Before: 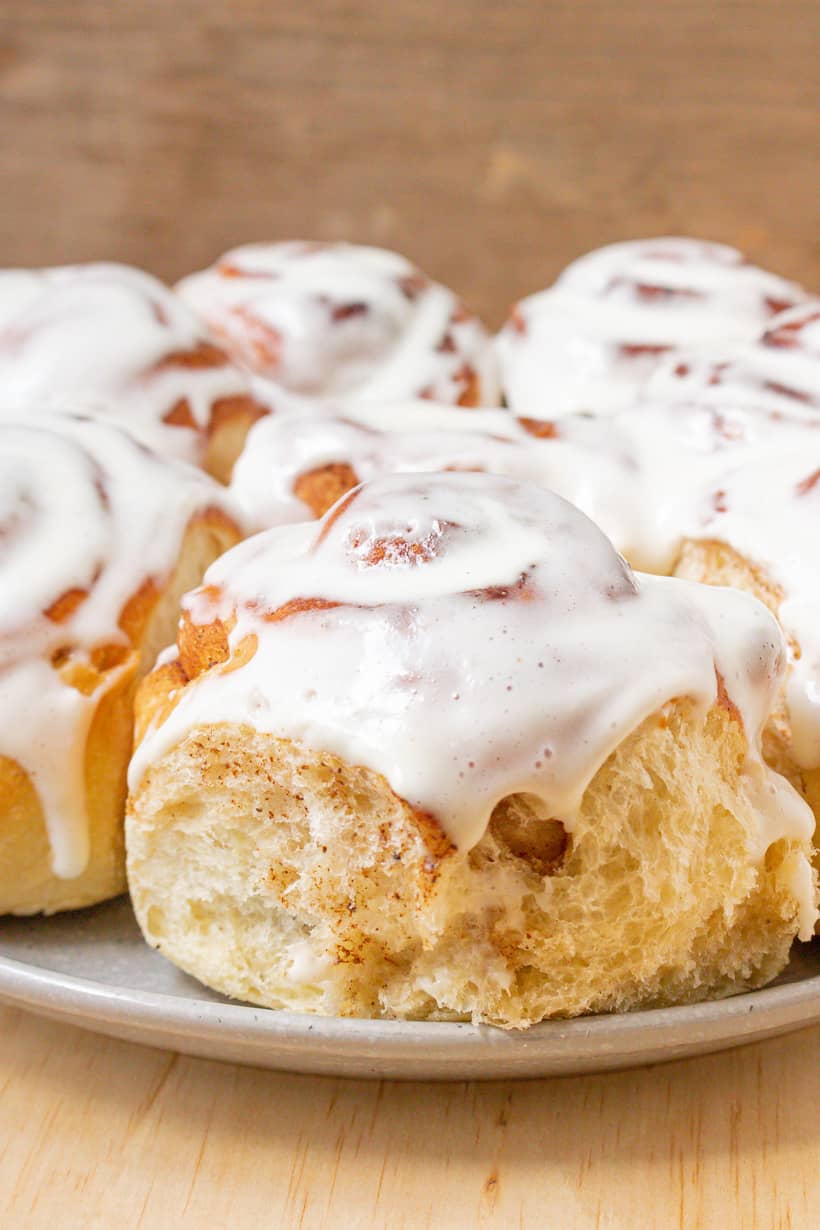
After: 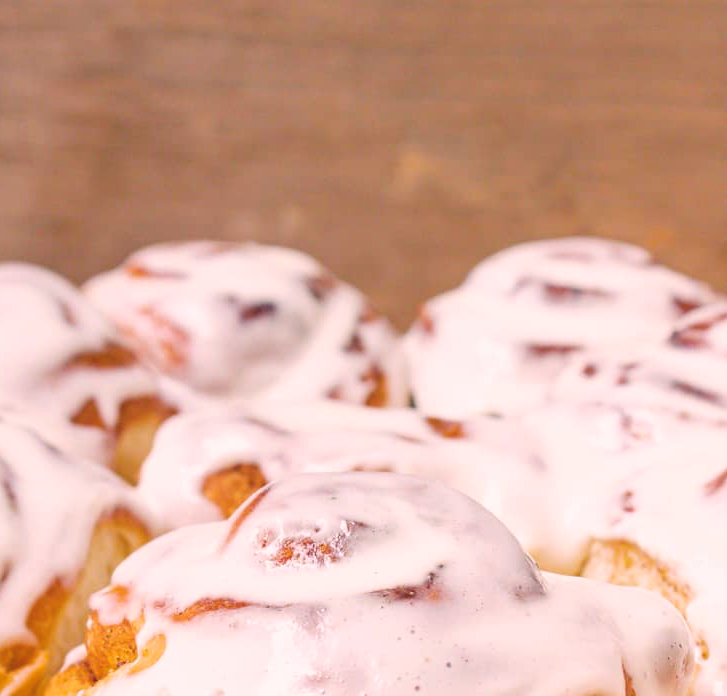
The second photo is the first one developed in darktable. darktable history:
color correction: highlights a* 14.25, highlights b* 5.67, shadows a* -5, shadows b* -15.64, saturation 0.843
crop and rotate: left 11.34%, bottom 43.378%
color balance rgb: perceptual saturation grading › global saturation 30.955%
